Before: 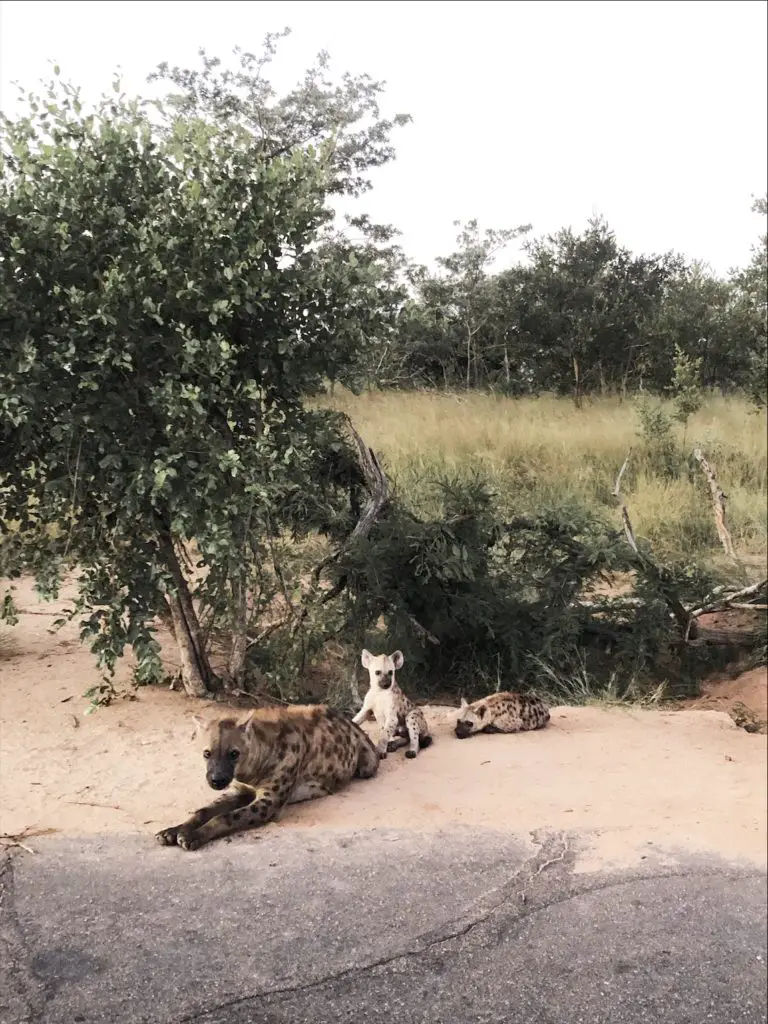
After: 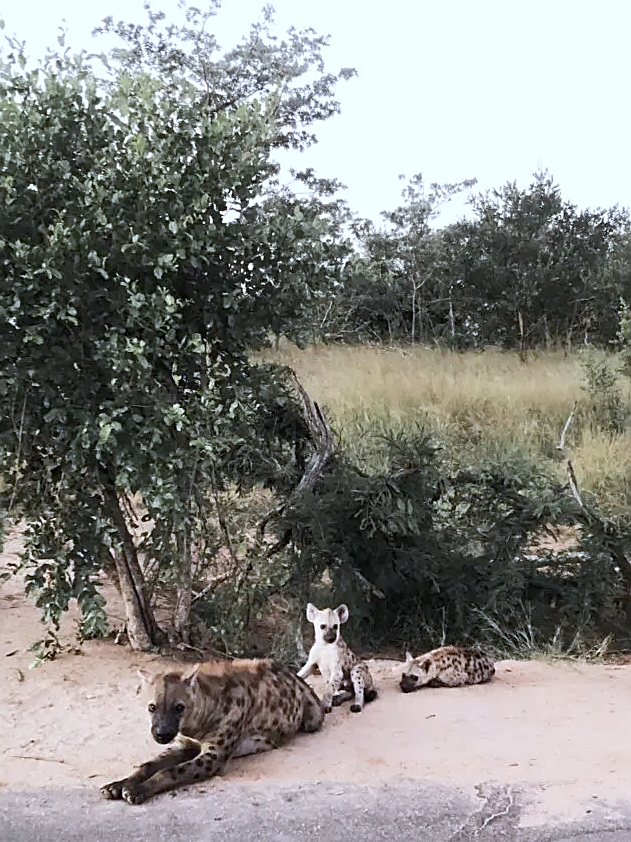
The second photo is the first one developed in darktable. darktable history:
white balance: red 0.98, blue 1.034
sharpen: on, module defaults
crop and rotate: left 7.196%, top 4.574%, right 10.605%, bottom 13.178%
color correction: highlights a* -0.772, highlights b* -8.92
